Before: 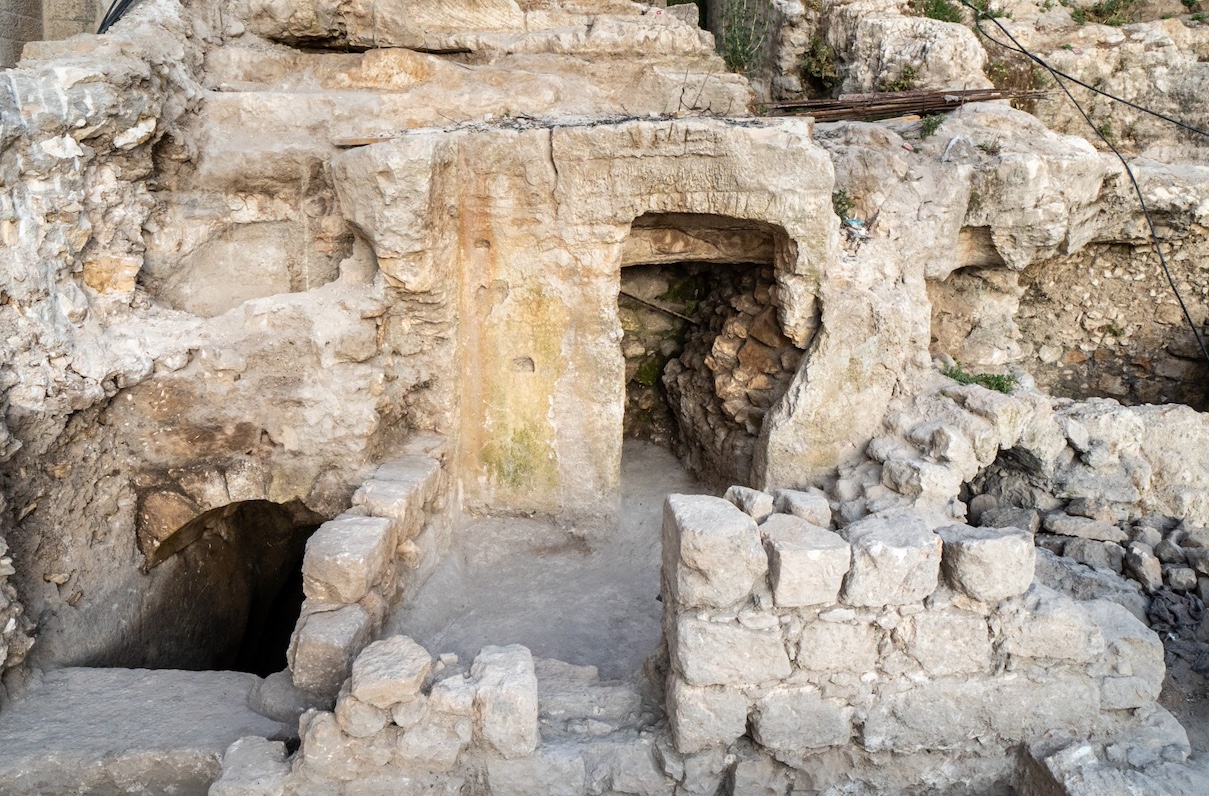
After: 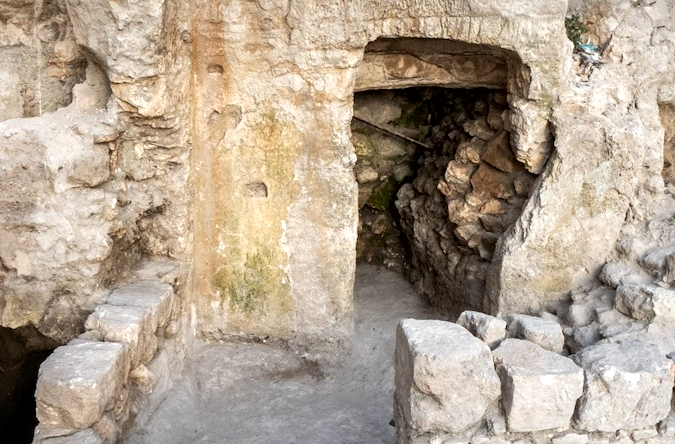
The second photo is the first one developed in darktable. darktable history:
crop and rotate: left 22.13%, top 22.054%, right 22.026%, bottom 22.102%
local contrast: mode bilateral grid, contrast 25, coarseness 60, detail 151%, midtone range 0.2
